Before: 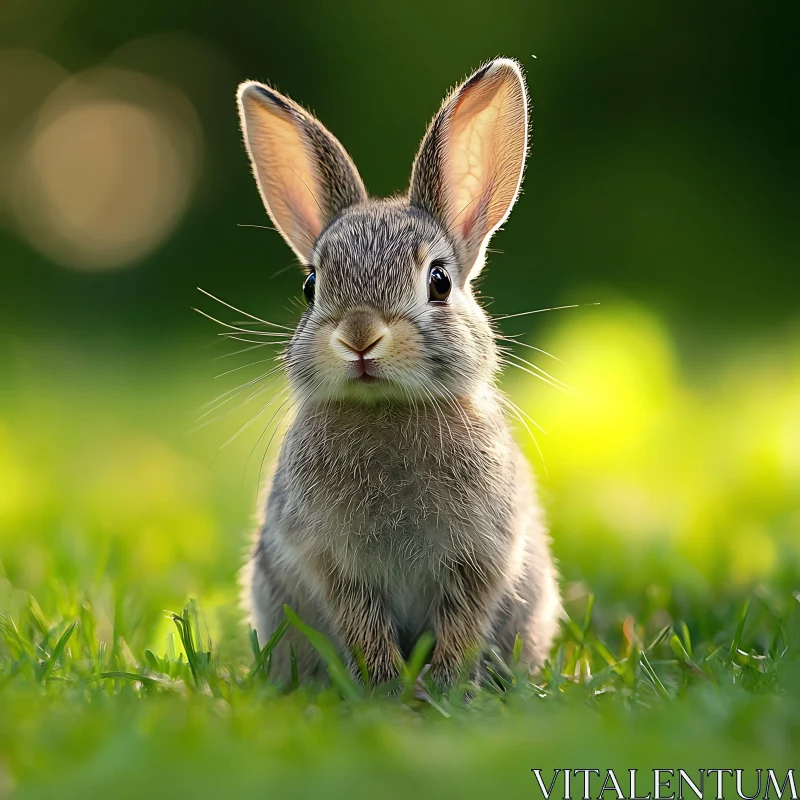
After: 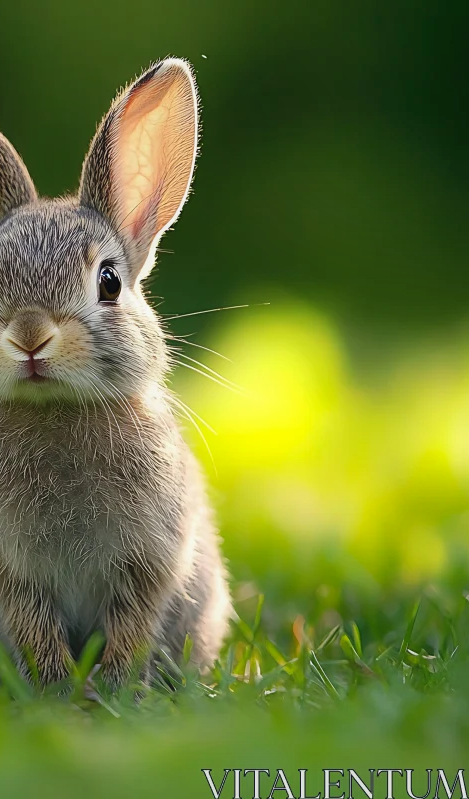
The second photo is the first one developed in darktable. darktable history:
contrast equalizer: y [[0.5, 0.486, 0.447, 0.446, 0.489, 0.5], [0.5 ×6], [0.5 ×6], [0 ×6], [0 ×6]]
shadows and highlights: shadows 52.43, soften with gaussian
crop: left 41.37%
